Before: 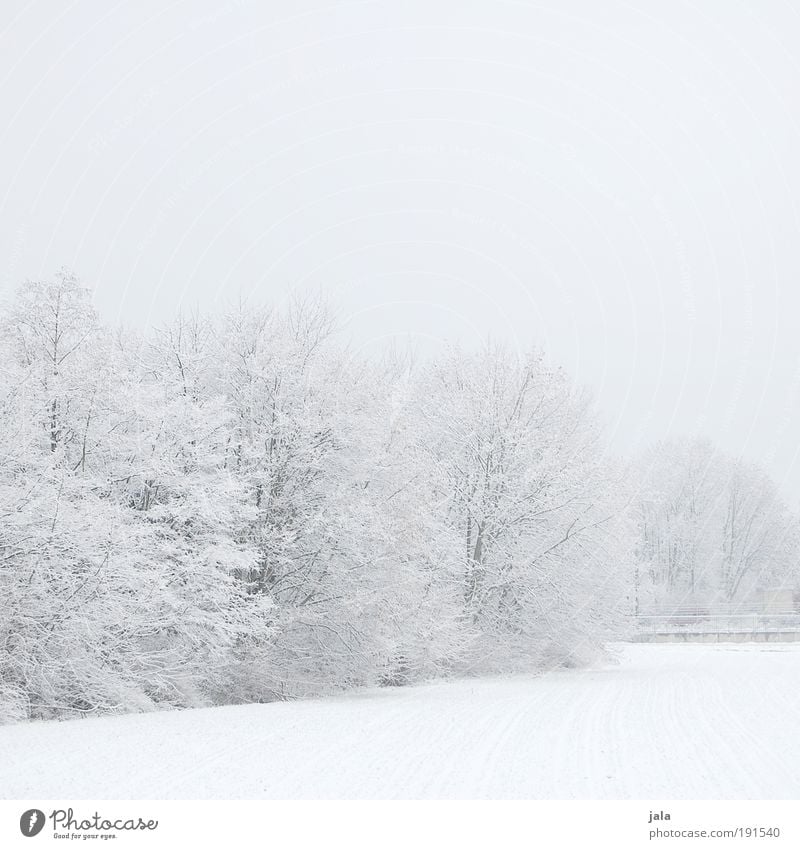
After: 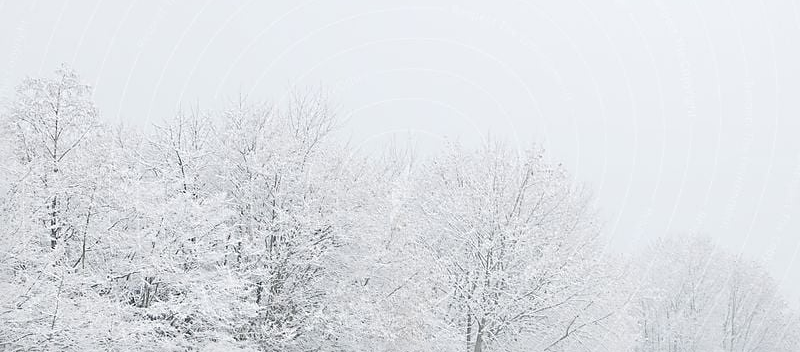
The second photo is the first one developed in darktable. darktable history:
crop and rotate: top 24.016%, bottom 34.495%
sharpen: radius 3.963
